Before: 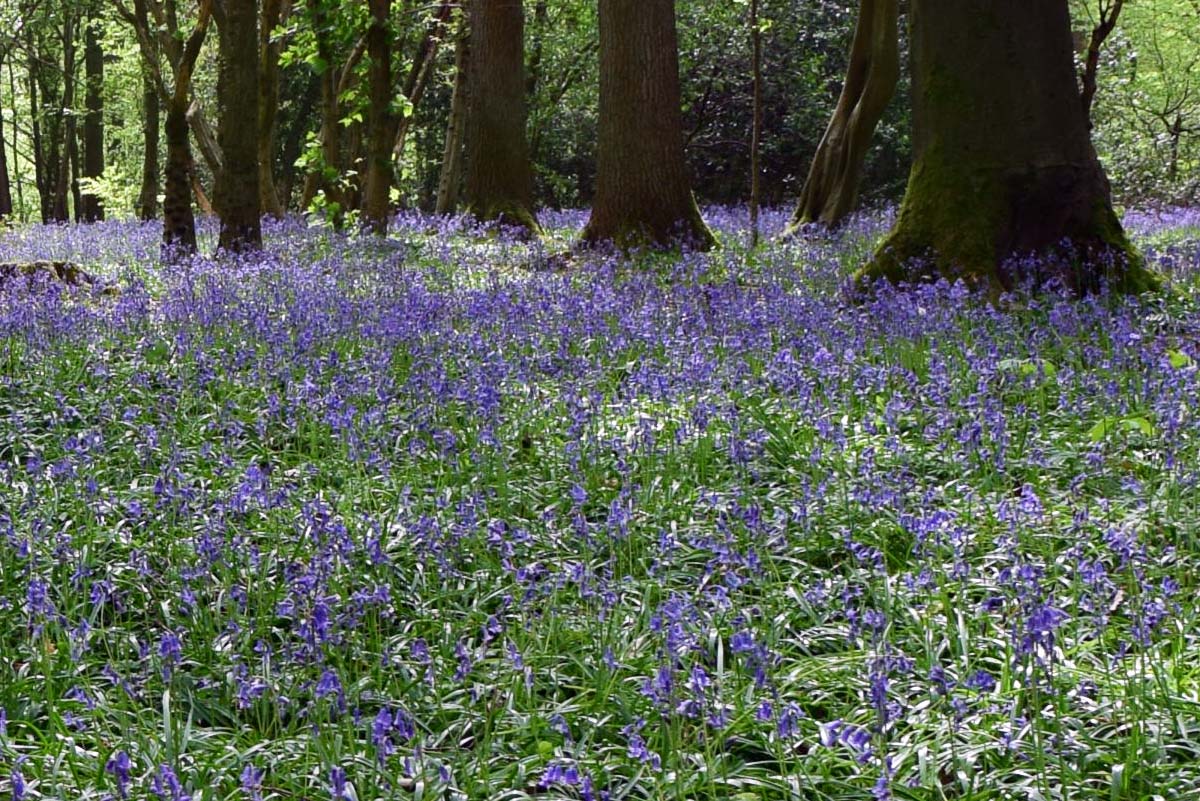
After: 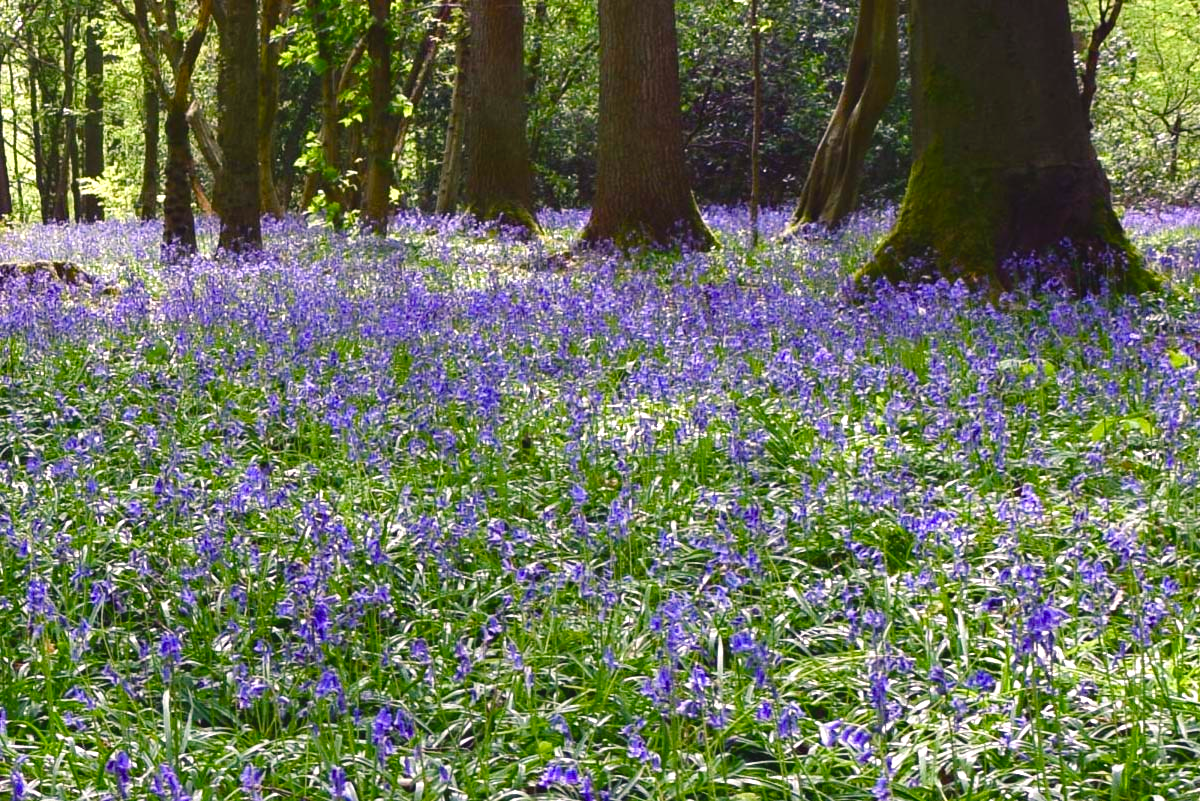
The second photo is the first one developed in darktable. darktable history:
color balance rgb: shadows lift › chroma 2%, shadows lift › hue 247.2°, power › chroma 0.3%, power › hue 25.2°, highlights gain › chroma 3%, highlights gain › hue 60°, global offset › luminance 0.75%, perceptual saturation grading › global saturation 20%, perceptual saturation grading › highlights -20%, perceptual saturation grading › shadows 30%, global vibrance 20%
white balance: red 0.982, blue 1.018
exposure: black level correction 0.001, exposure 0.5 EV, compensate exposure bias true, compensate highlight preservation false
